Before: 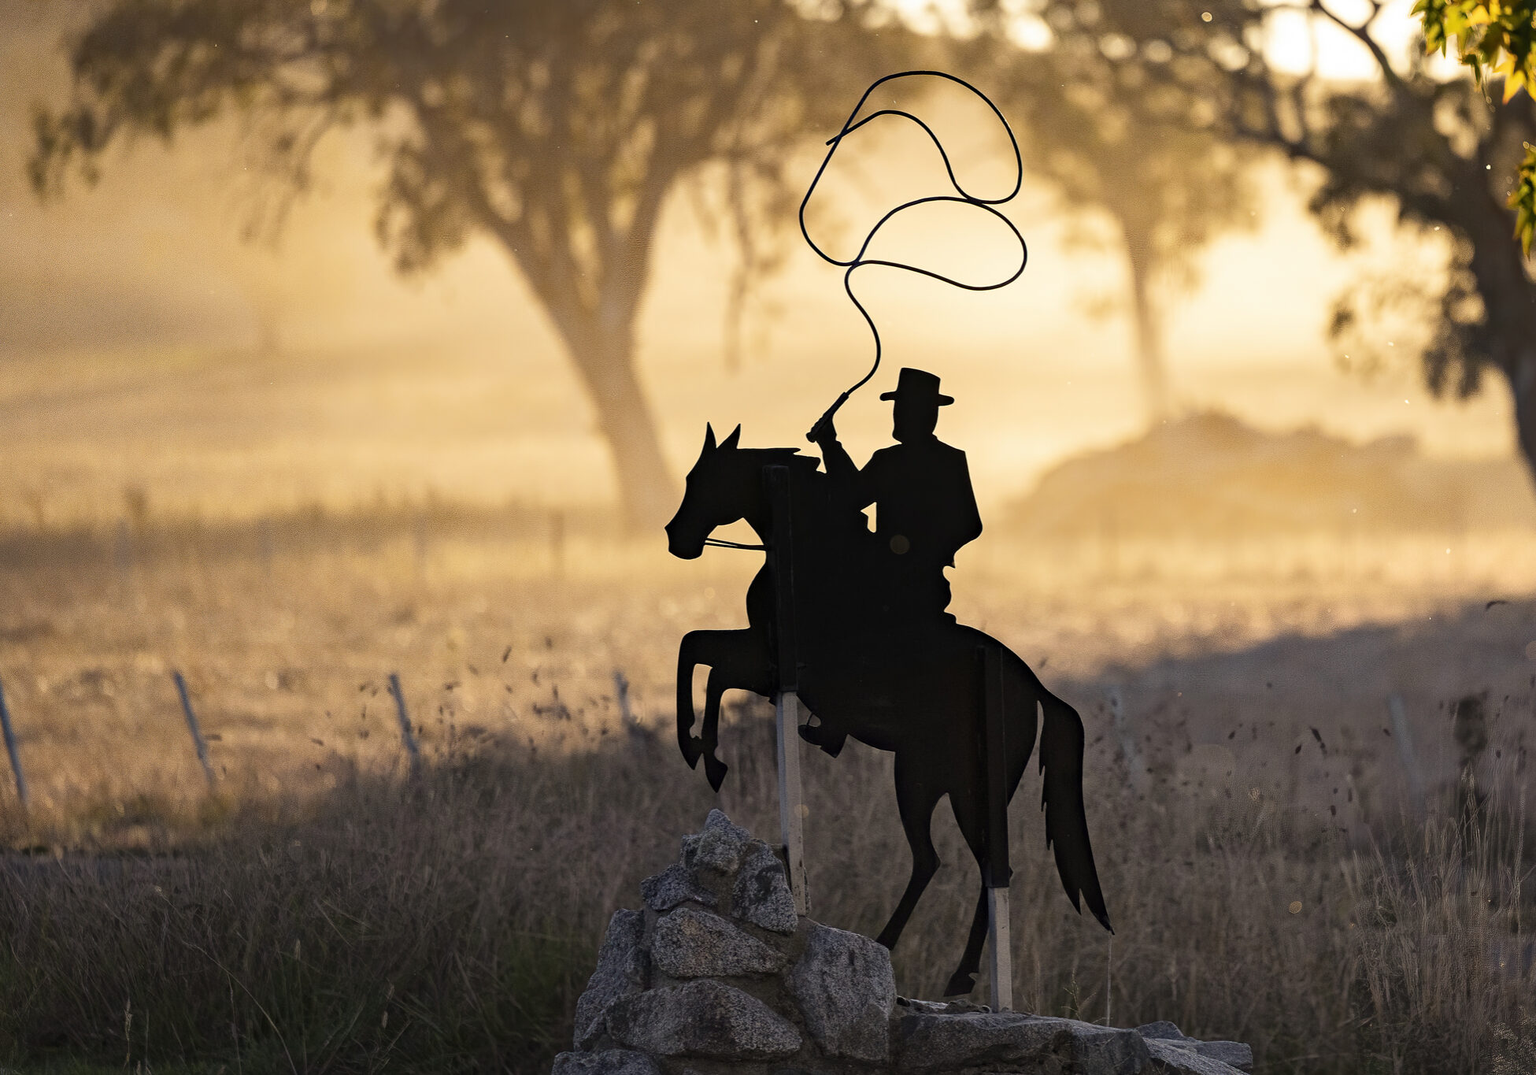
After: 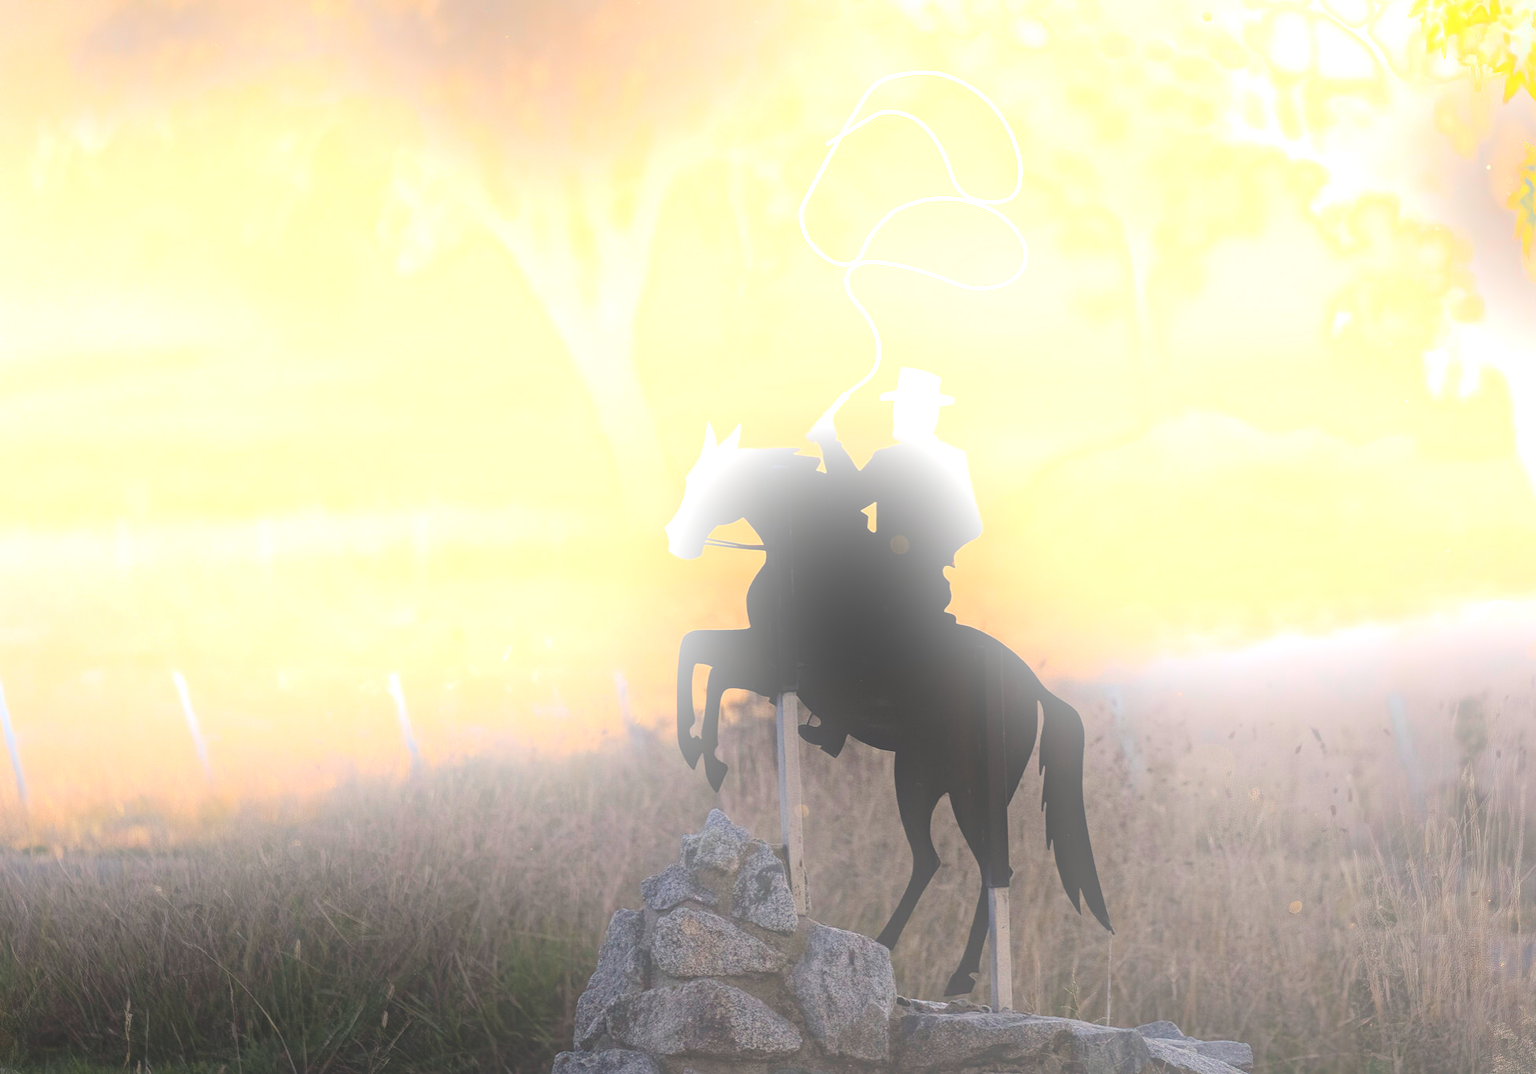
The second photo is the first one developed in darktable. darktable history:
bloom: size 25%, threshold 5%, strength 90%
local contrast: on, module defaults
